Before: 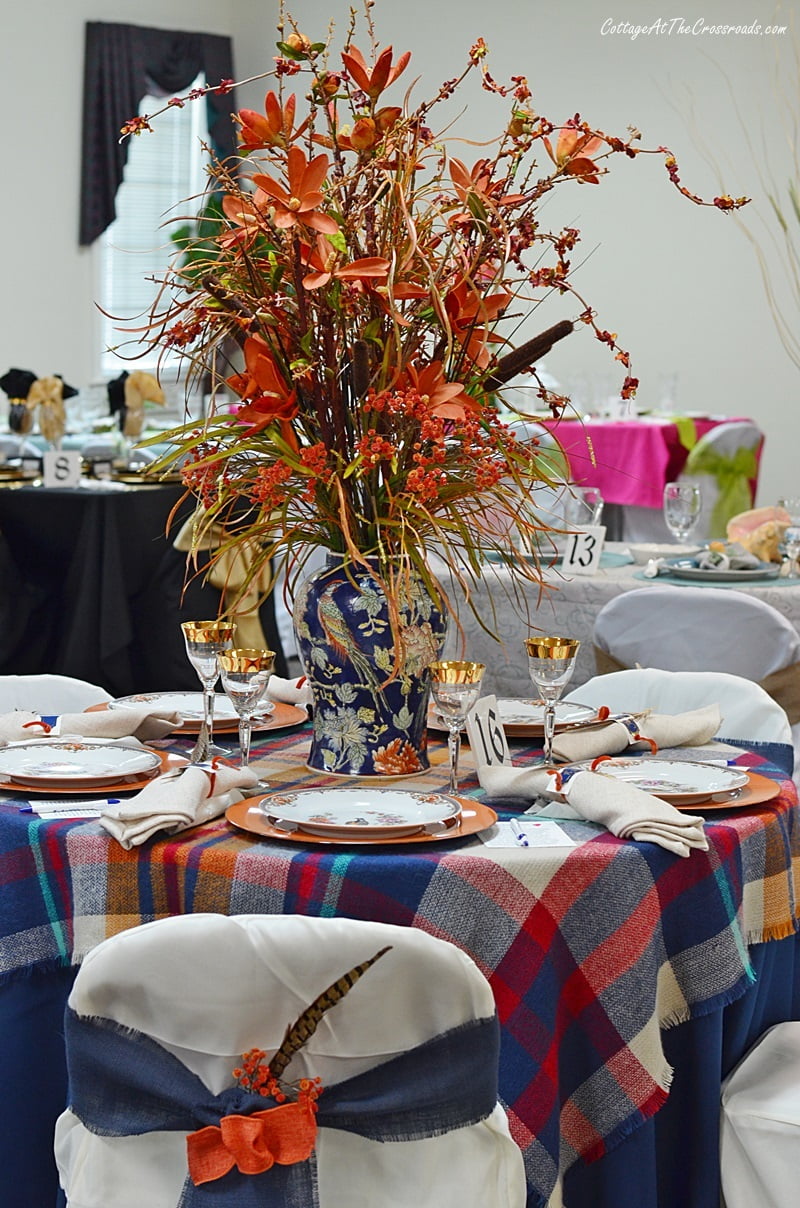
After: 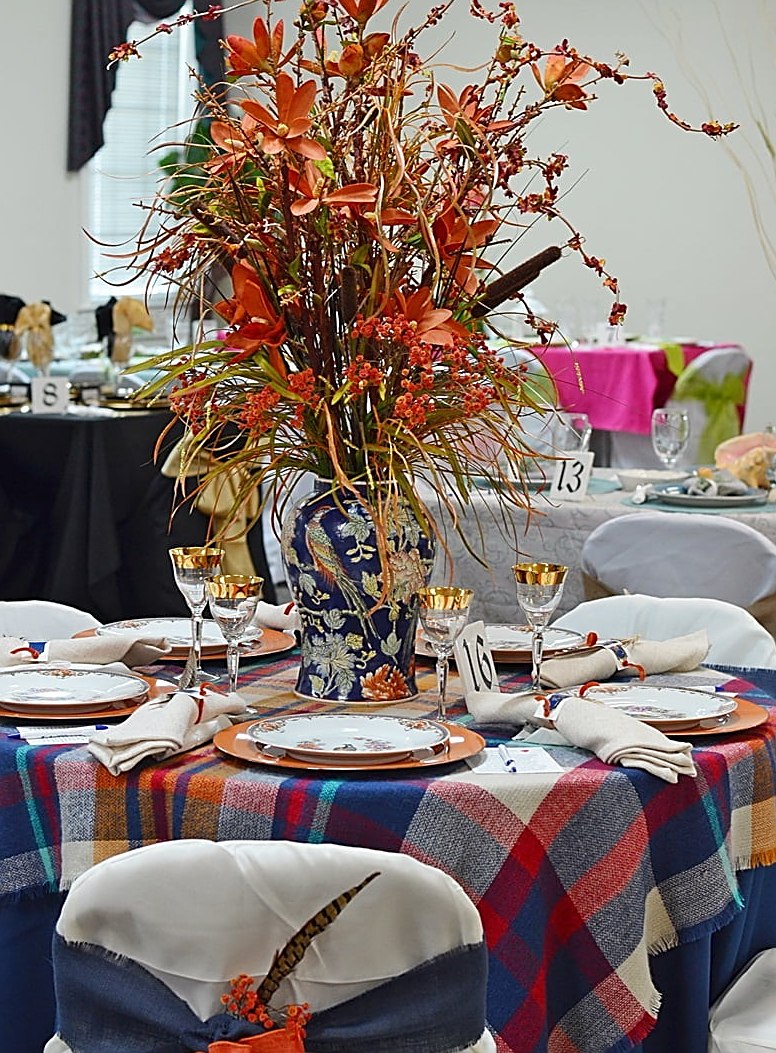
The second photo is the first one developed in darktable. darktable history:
crop: left 1.507%, top 6.147%, right 1.379%, bottom 6.637%
sharpen: on, module defaults
